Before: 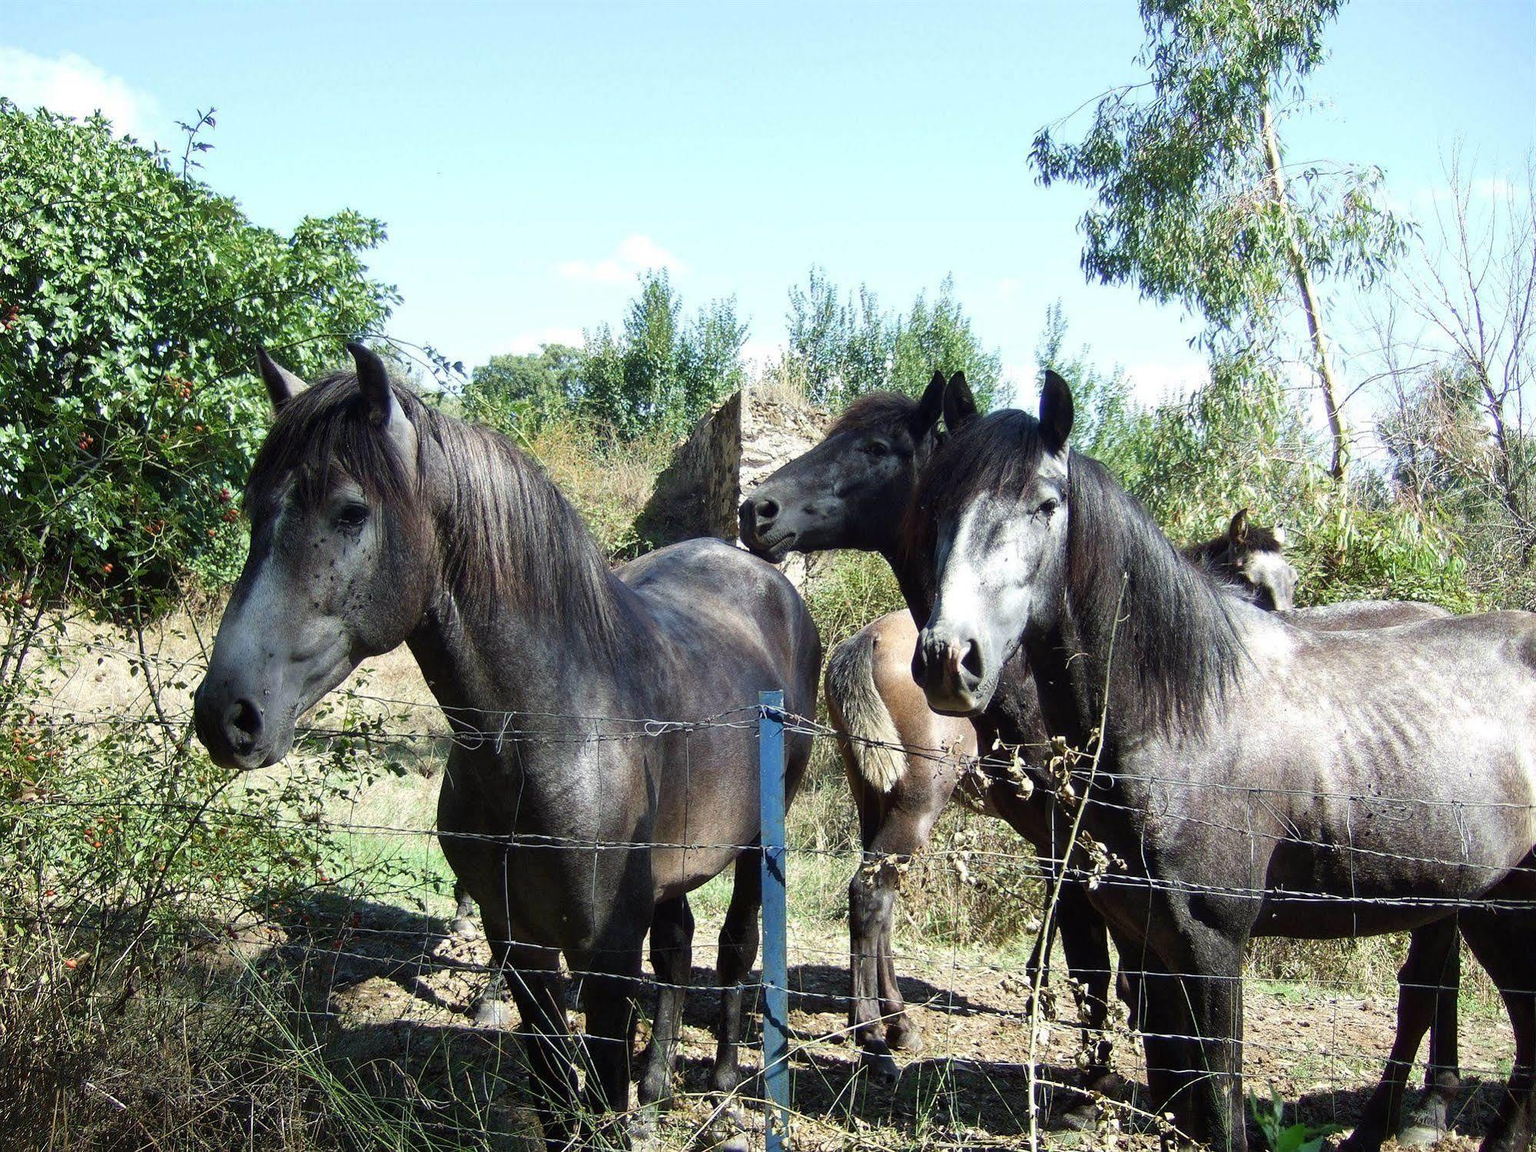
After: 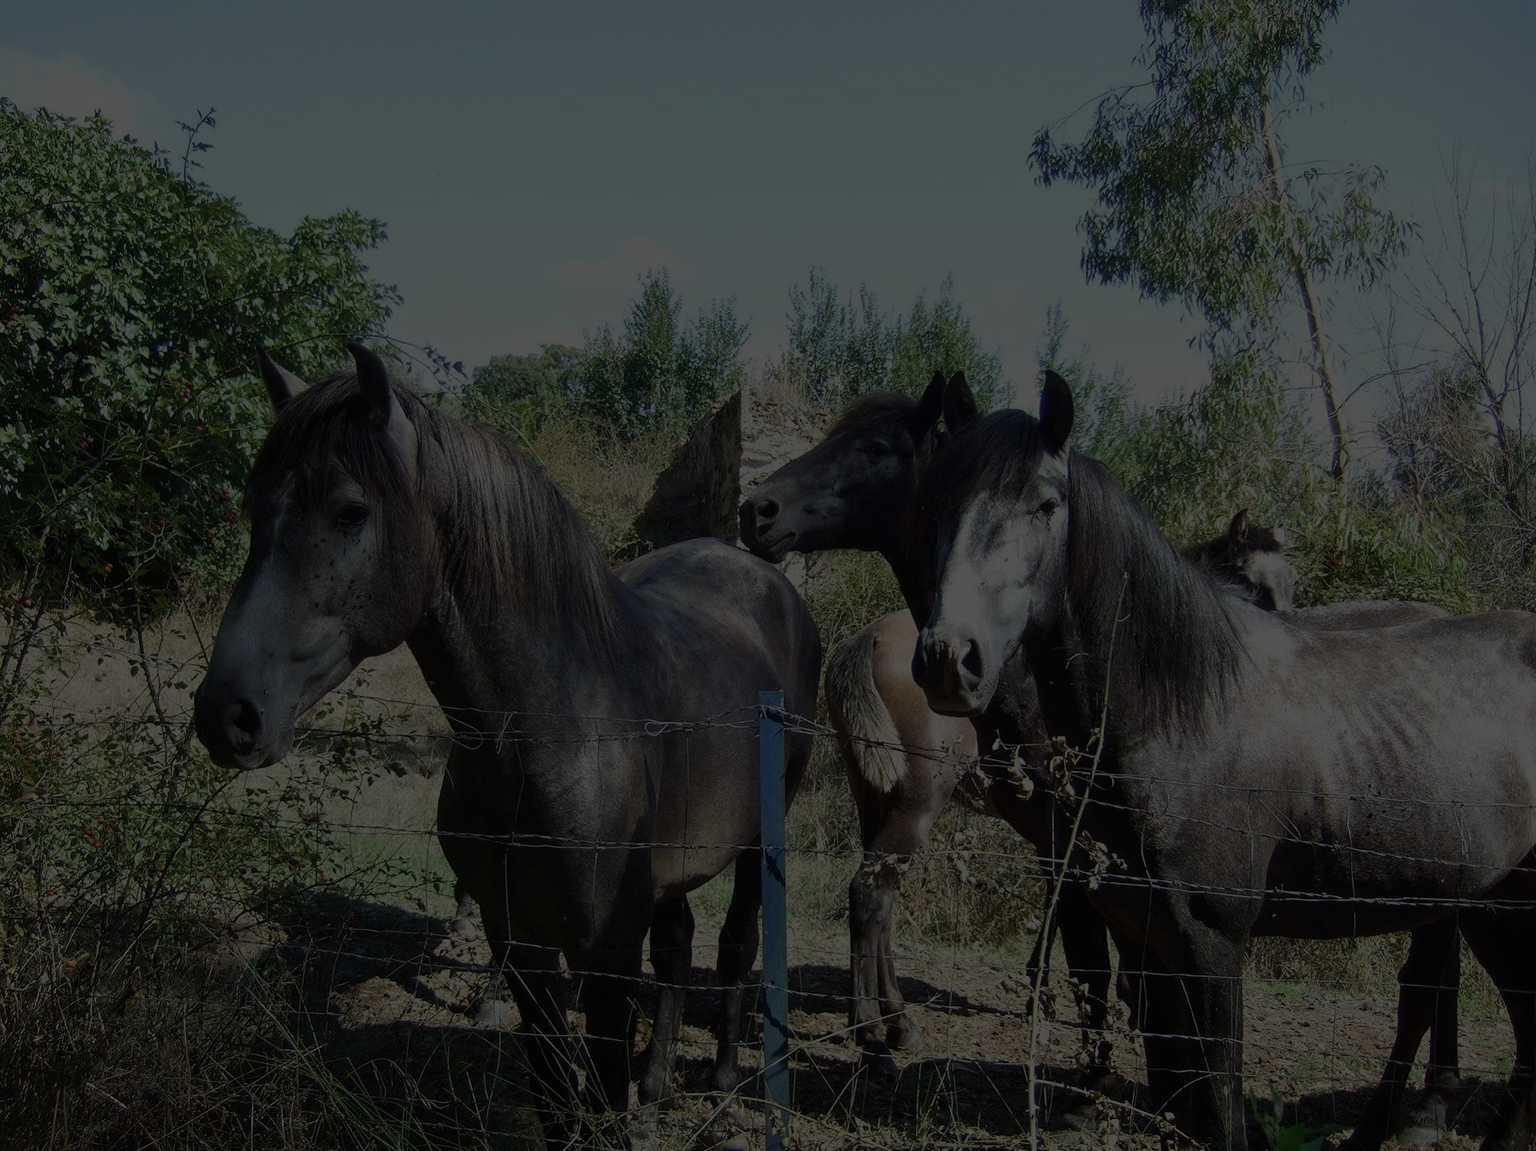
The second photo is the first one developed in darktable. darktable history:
exposure: exposure -1.468 EV
tone curve: curves: ch0 [(0, 0) (0.641, 0.595) (1, 1)], color space Lab, linked channels
base curve: curves: ch0 [(0, 0) (0.297, 0.298) (1, 1)]
